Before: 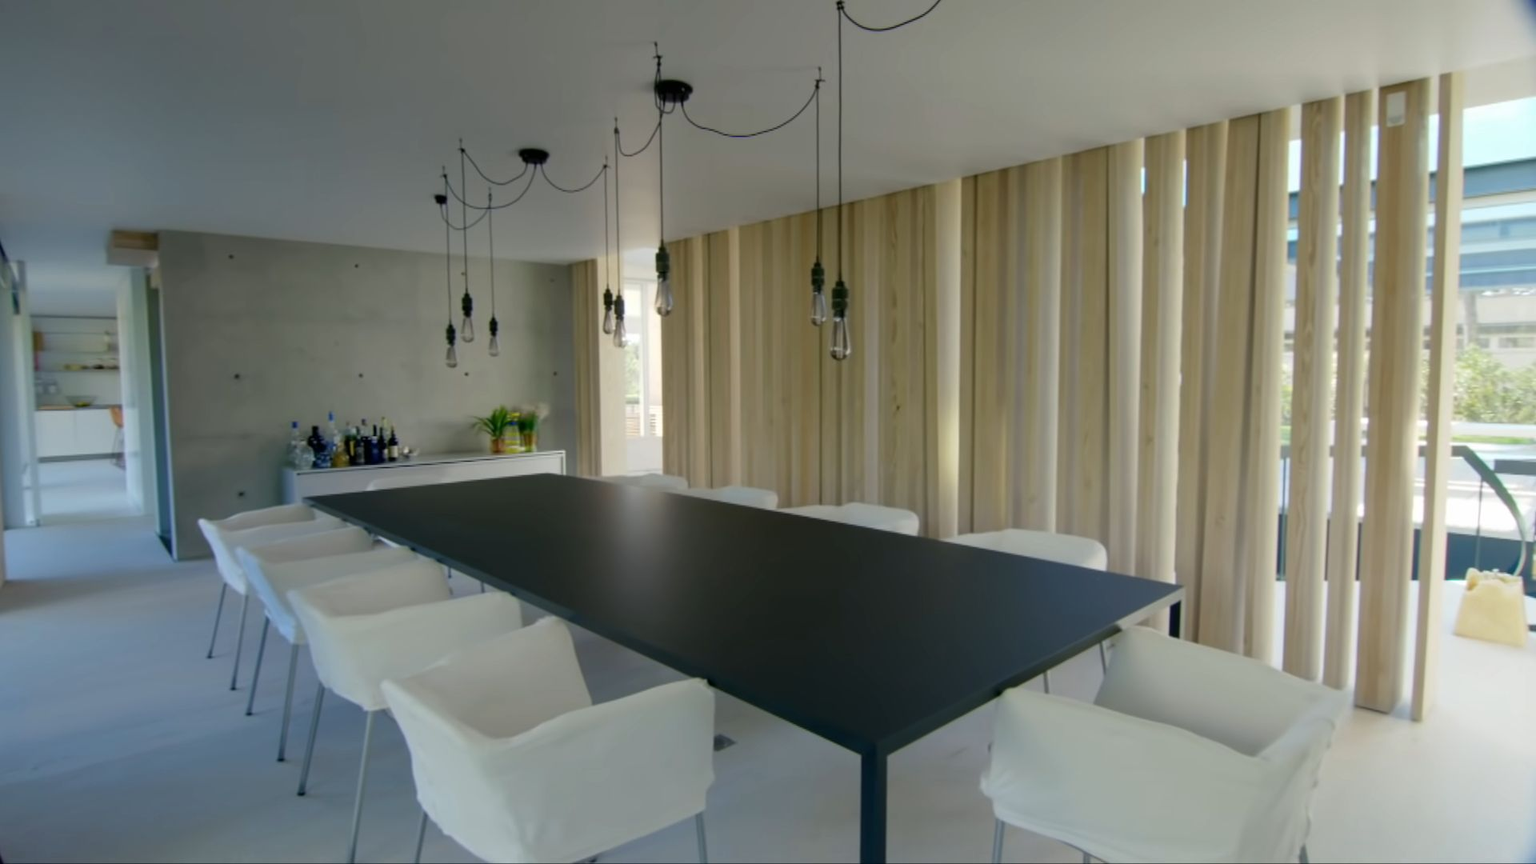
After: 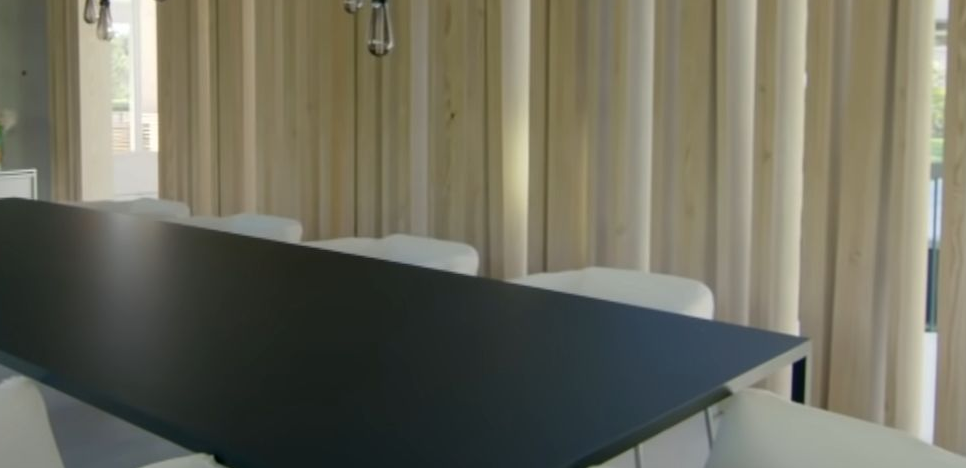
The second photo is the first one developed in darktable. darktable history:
crop: left 34.905%, top 36.562%, right 14.774%, bottom 20.088%
